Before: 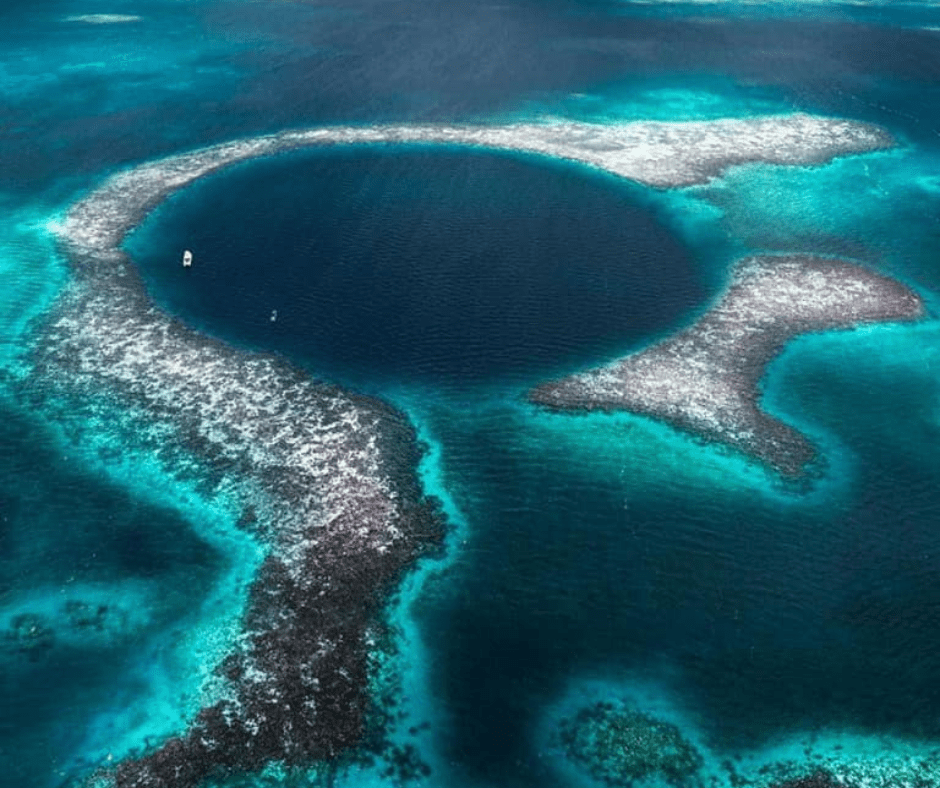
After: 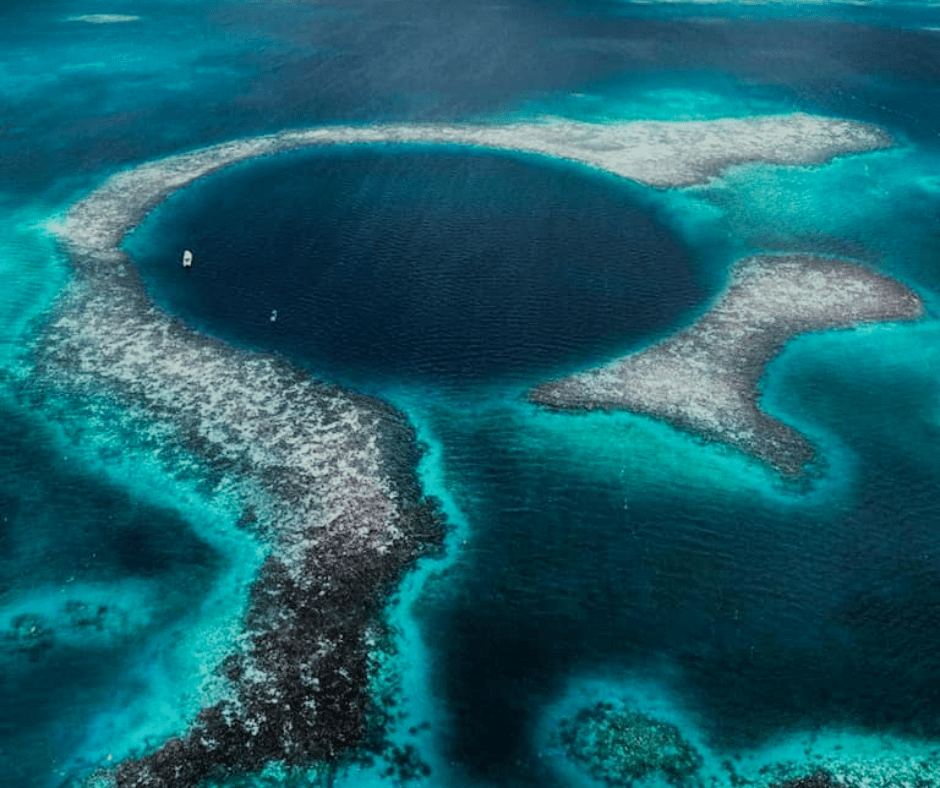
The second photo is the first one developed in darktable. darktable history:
filmic rgb: black relative exposure -7.65 EV, white relative exposure 4.56 EV, threshold 3.06 EV, hardness 3.61, enable highlight reconstruction true
color correction: highlights a* -6.43, highlights b* 0.42
shadows and highlights: shadows 43.49, white point adjustment -1.44, soften with gaussian
